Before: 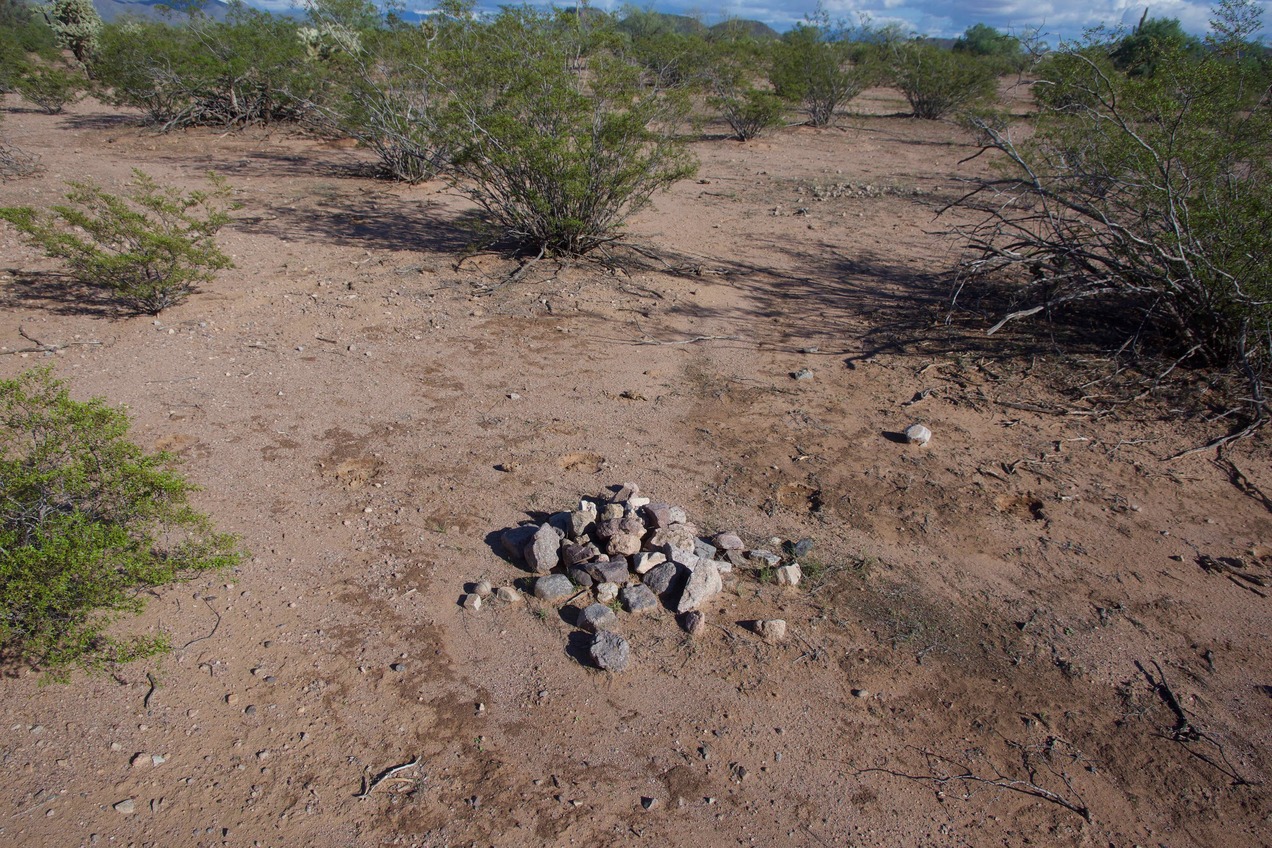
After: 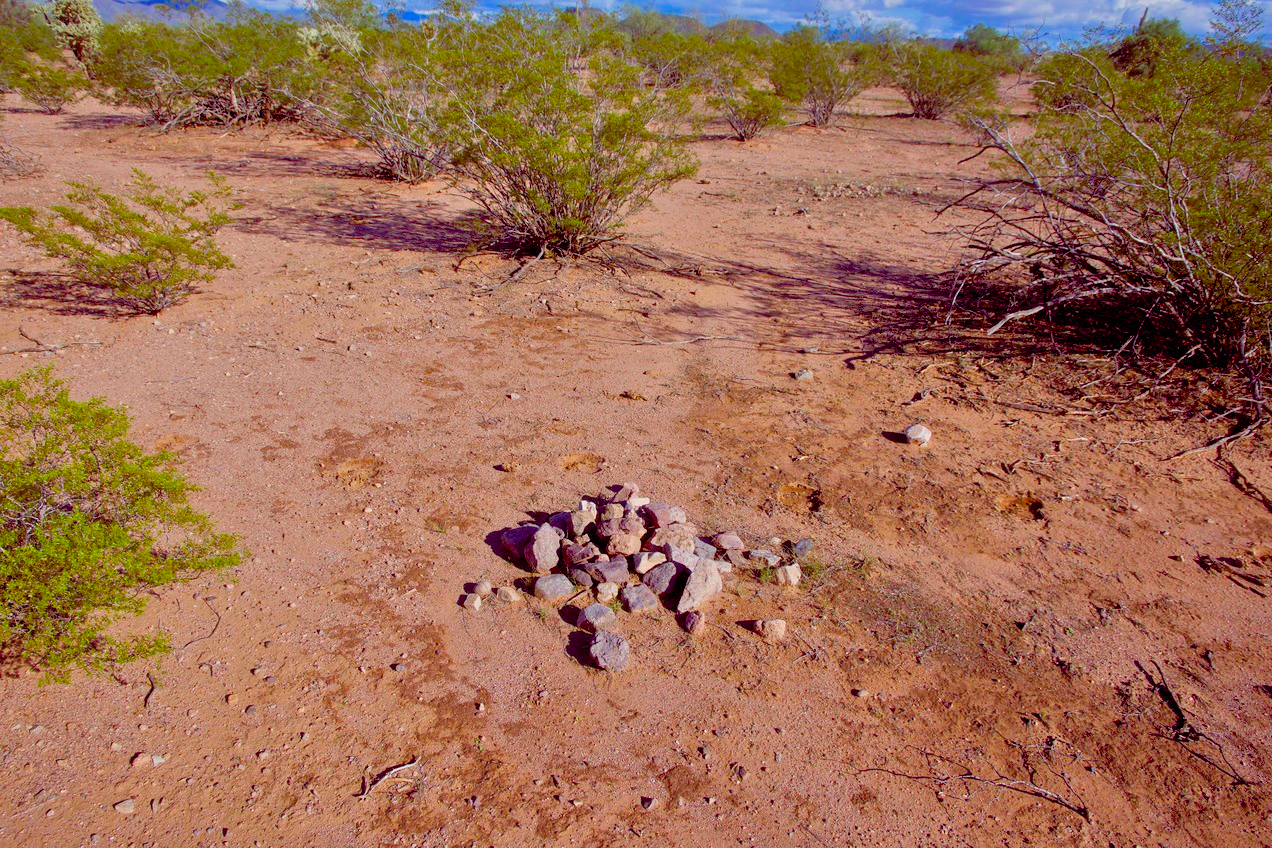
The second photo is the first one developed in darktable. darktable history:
base curve: curves: ch0 [(0, 0) (0.666, 0.806) (1, 1)], preserve colors none
levels: levels [0.044, 0.416, 0.908]
tone equalizer: -8 EV -0.011 EV, -7 EV 0.024 EV, -6 EV -0.008 EV, -5 EV 0.008 EV, -4 EV -0.044 EV, -3 EV -0.235 EV, -2 EV -0.636 EV, -1 EV -1.01 EV, +0 EV -0.969 EV, mask exposure compensation -0.499 EV
color balance rgb: shadows lift › chroma 1.02%, shadows lift › hue 241.13°, global offset › luminance -0.182%, global offset › chroma 0.27%, linear chroma grading › global chroma 22.929%, perceptual saturation grading › global saturation 8.979%, global vibrance 16.802%, saturation formula JzAzBz (2021)
